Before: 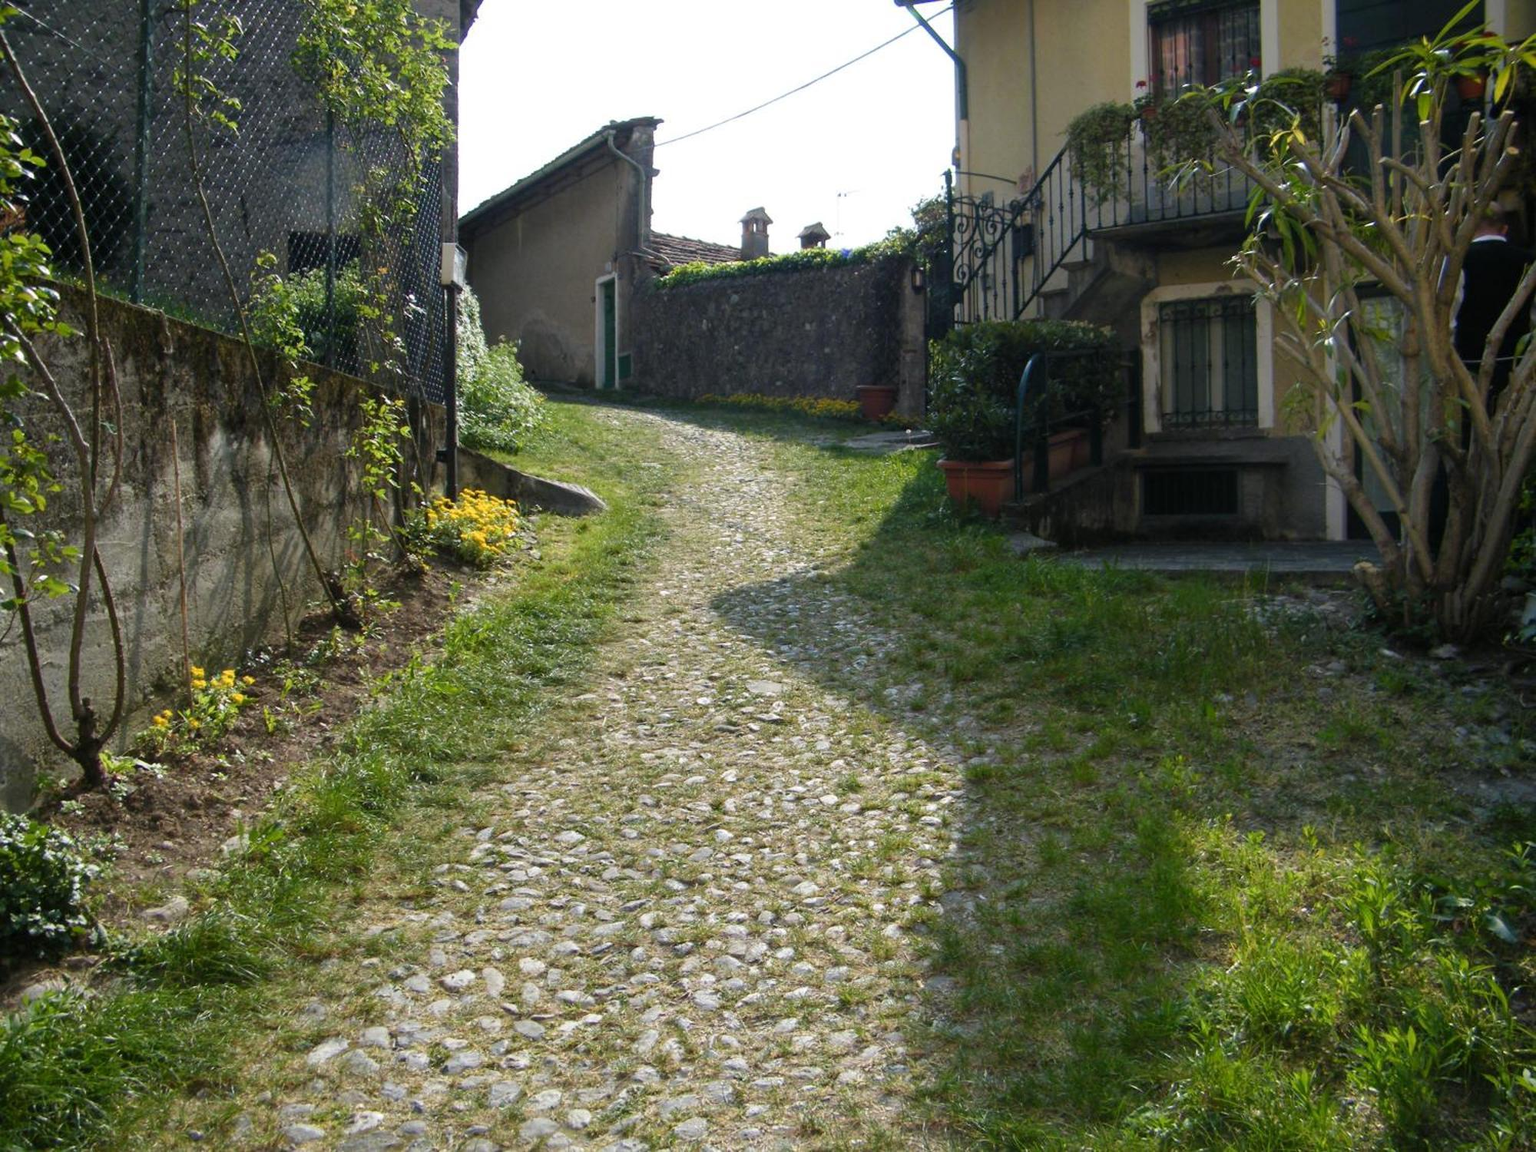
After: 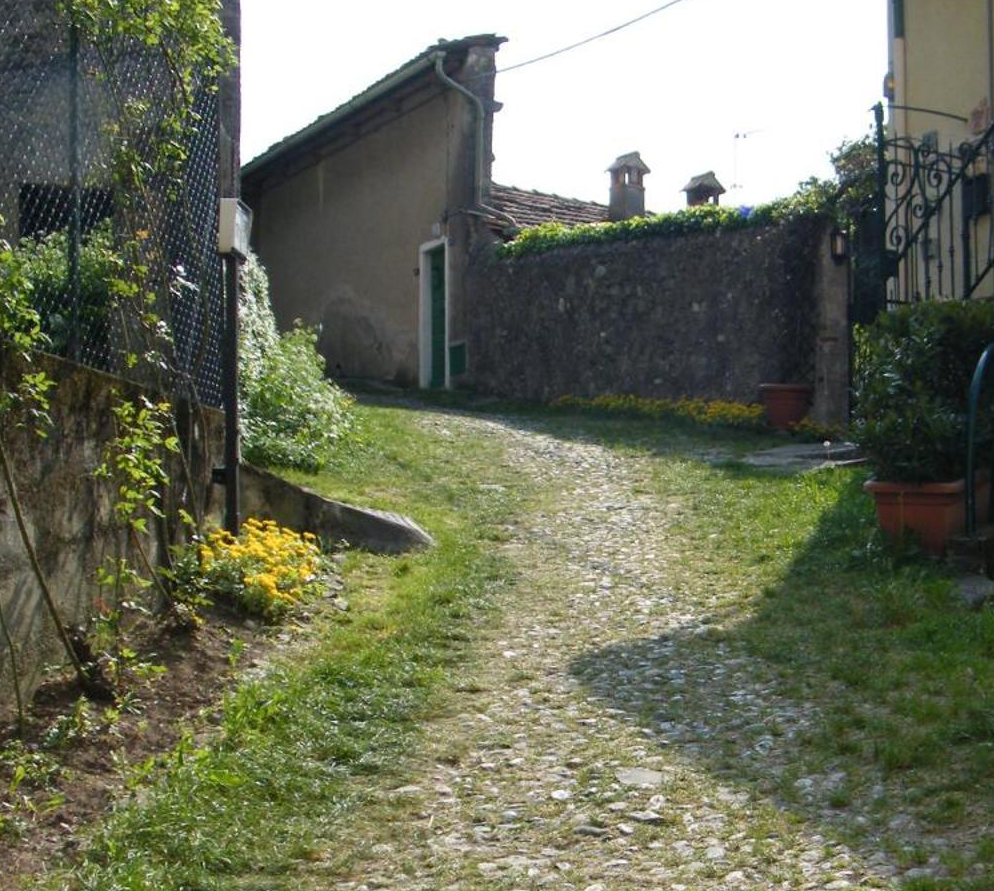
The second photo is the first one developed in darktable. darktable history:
crop: left 17.825%, top 7.882%, right 32.47%, bottom 32.672%
